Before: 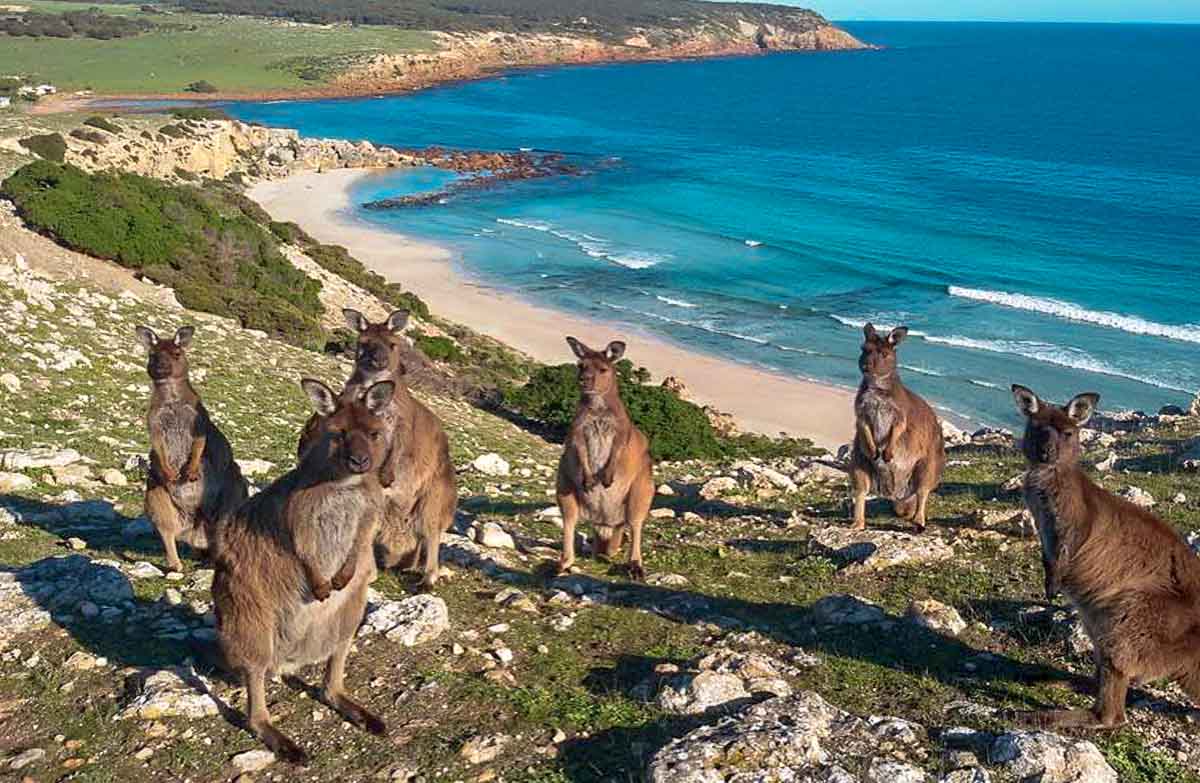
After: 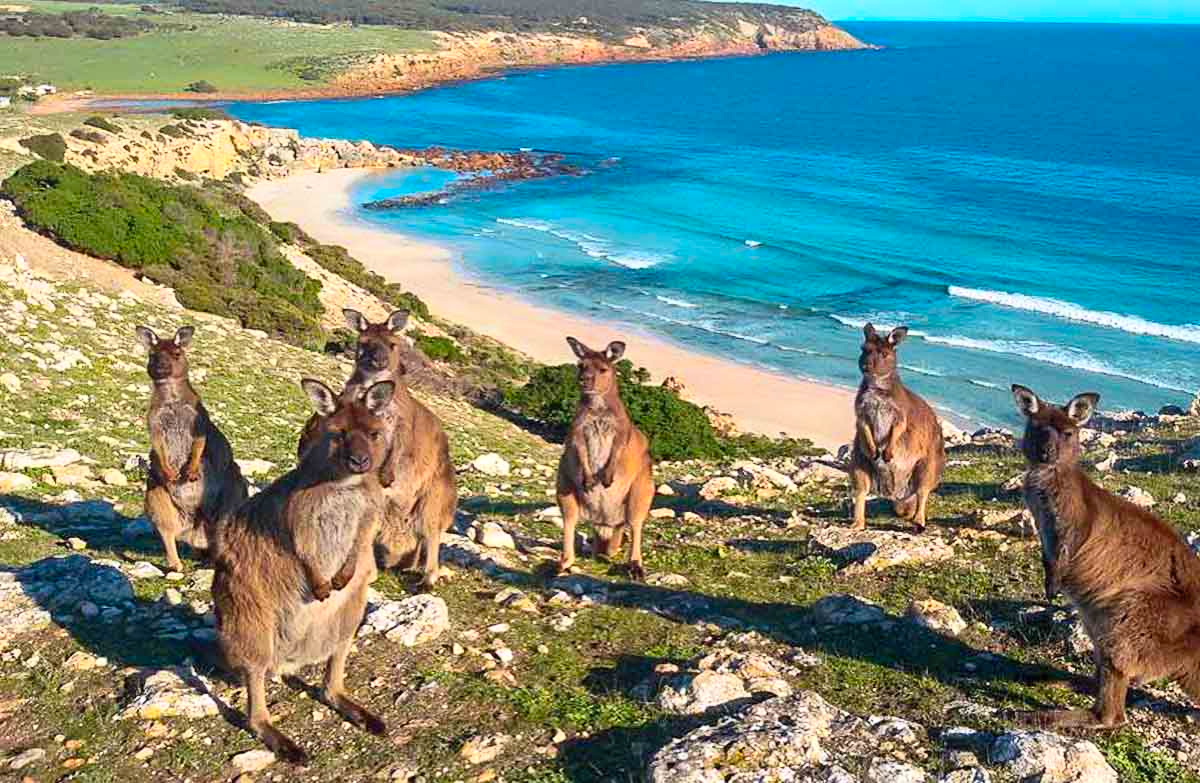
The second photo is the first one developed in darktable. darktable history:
color balance rgb: perceptual saturation grading › global saturation 12.726%
contrast brightness saturation: contrast 0.202, brightness 0.163, saturation 0.217
